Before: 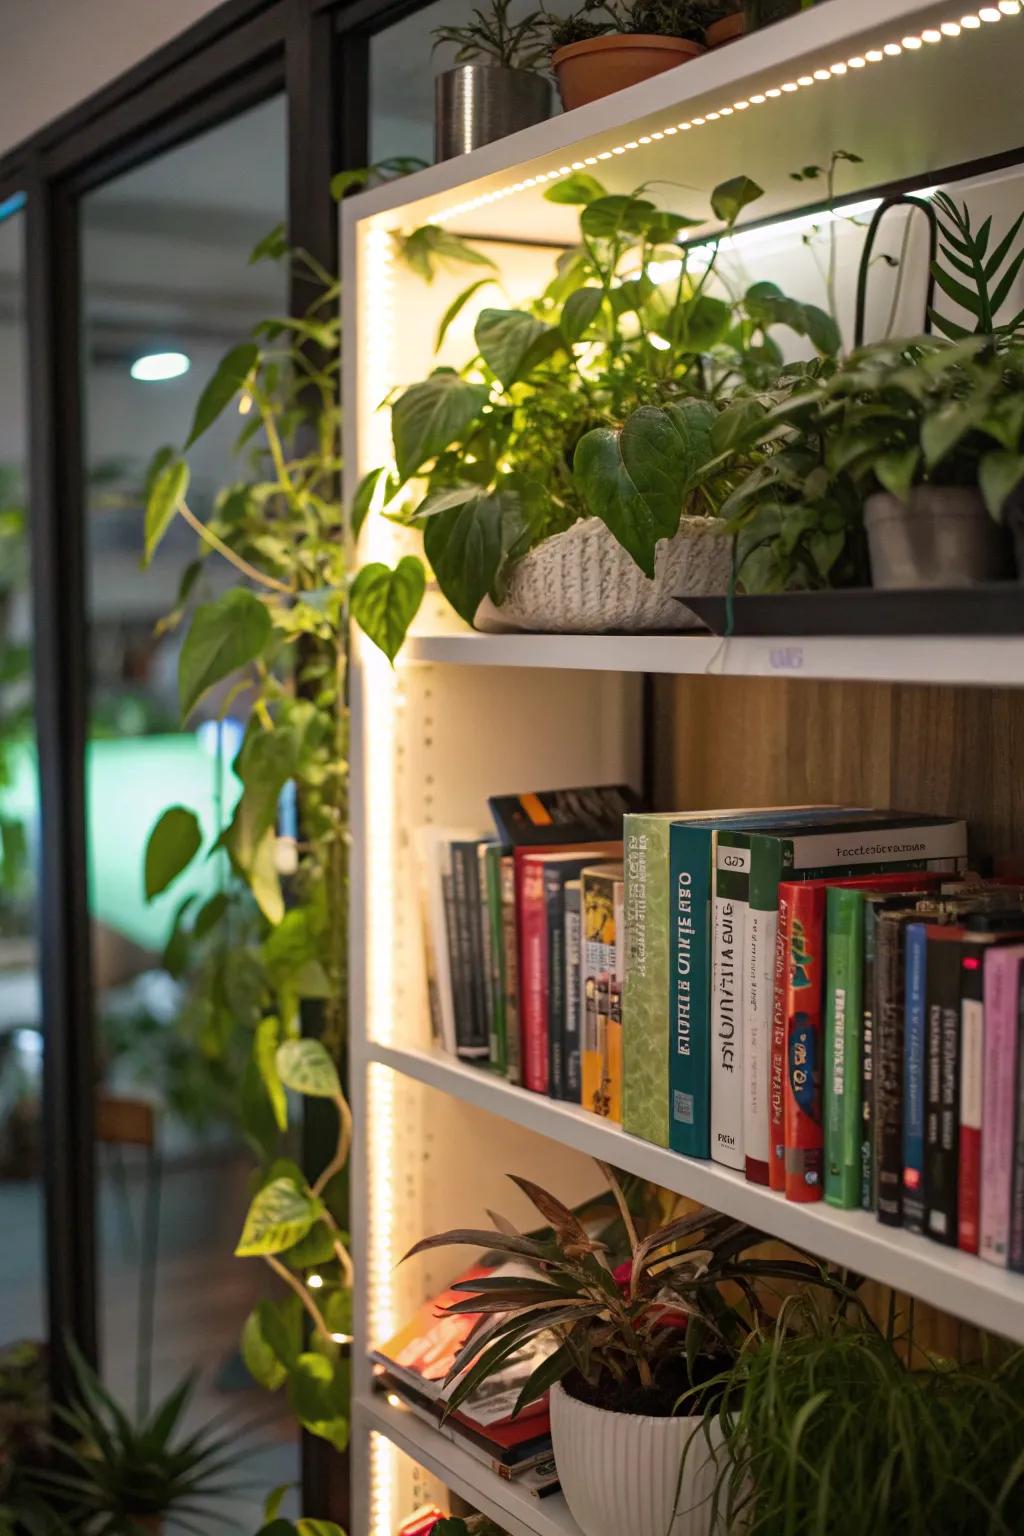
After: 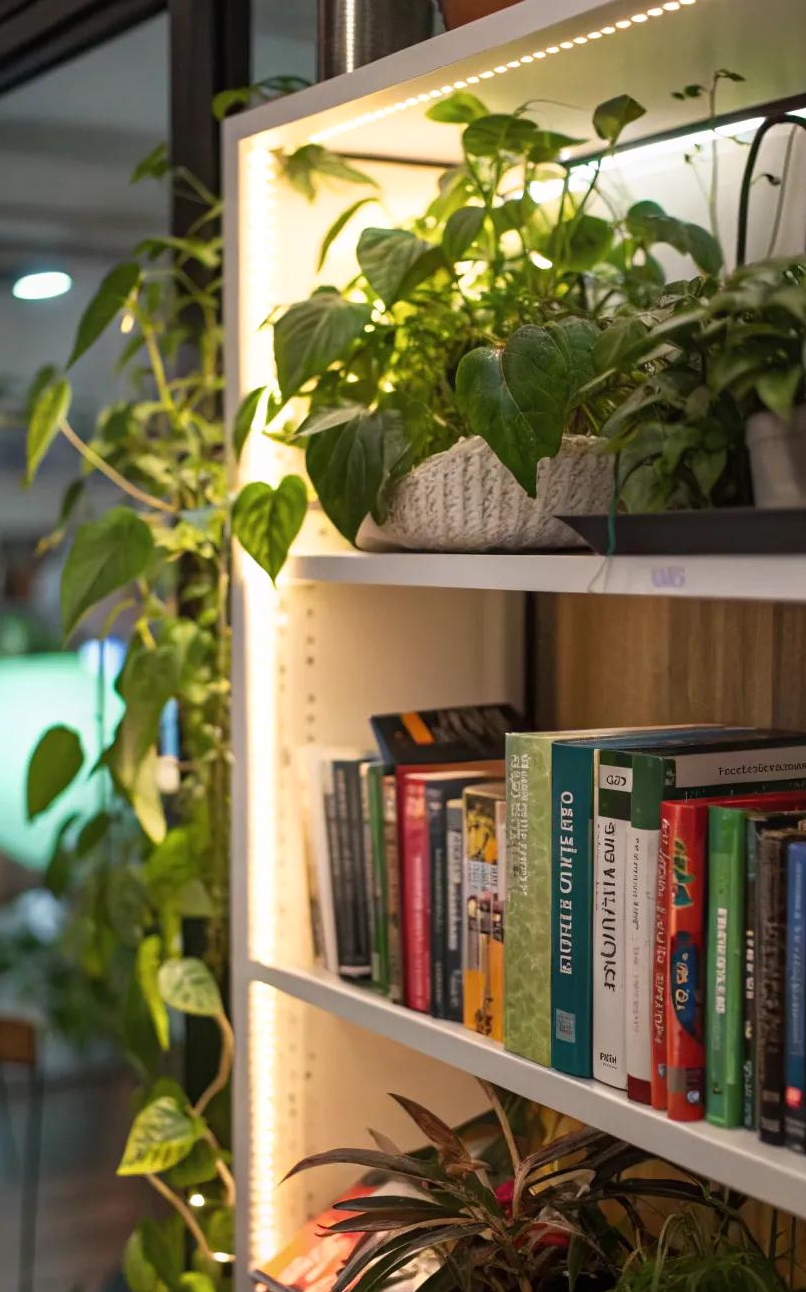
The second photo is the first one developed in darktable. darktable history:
crop: left 11.617%, top 5.301%, right 9.602%, bottom 10.543%
shadows and highlights: shadows 0.206, highlights 38.87
